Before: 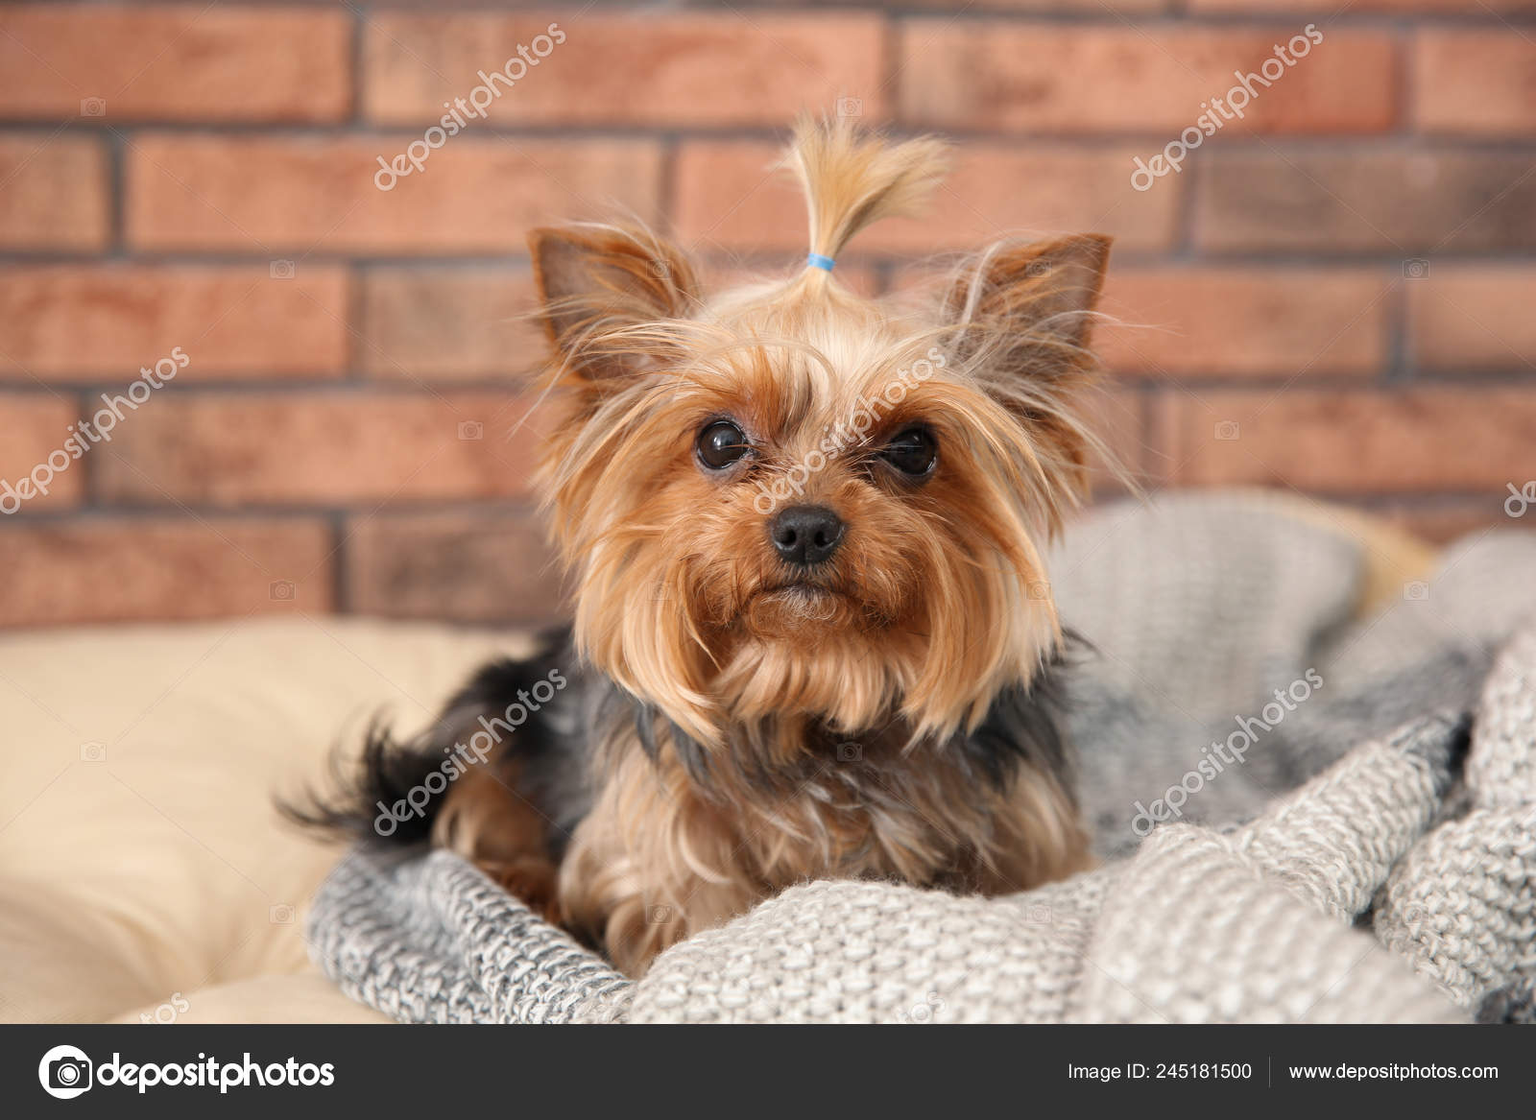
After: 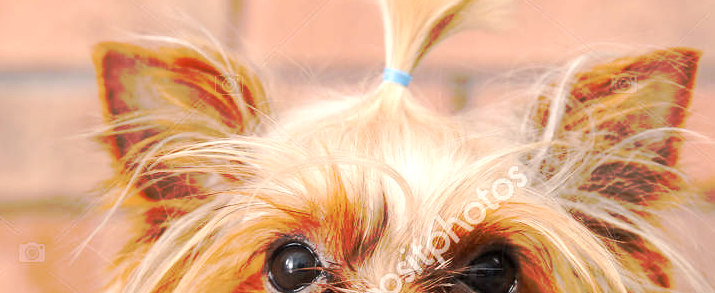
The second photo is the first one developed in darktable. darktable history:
crop: left 28.64%, top 16.832%, right 26.637%, bottom 58.055%
tone curve: curves: ch0 [(0, 0) (0.003, 0.003) (0.011, 0.011) (0.025, 0.024) (0.044, 0.043) (0.069, 0.067) (0.1, 0.096) (0.136, 0.131) (0.177, 0.171) (0.224, 0.217) (0.277, 0.267) (0.335, 0.324) (0.399, 0.385) (0.468, 0.452) (0.543, 0.632) (0.623, 0.697) (0.709, 0.766) (0.801, 0.839) (0.898, 0.917) (1, 1)], preserve colors none
exposure: black level correction 0.001, exposure 0.5 EV, compensate exposure bias true, compensate highlight preservation false
